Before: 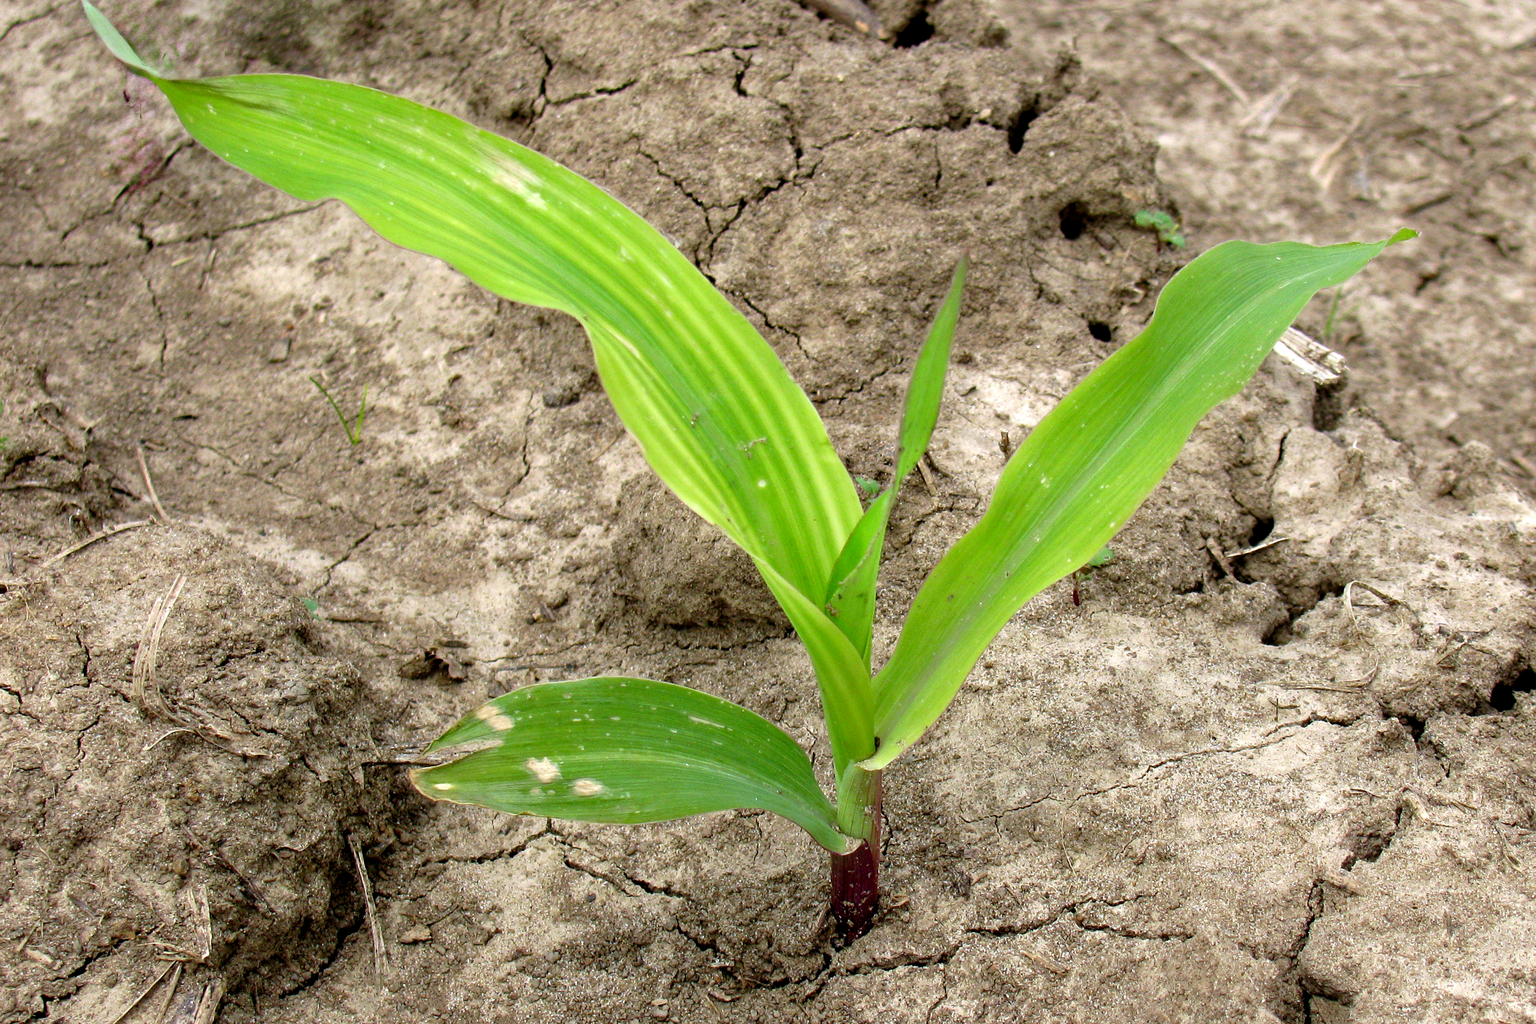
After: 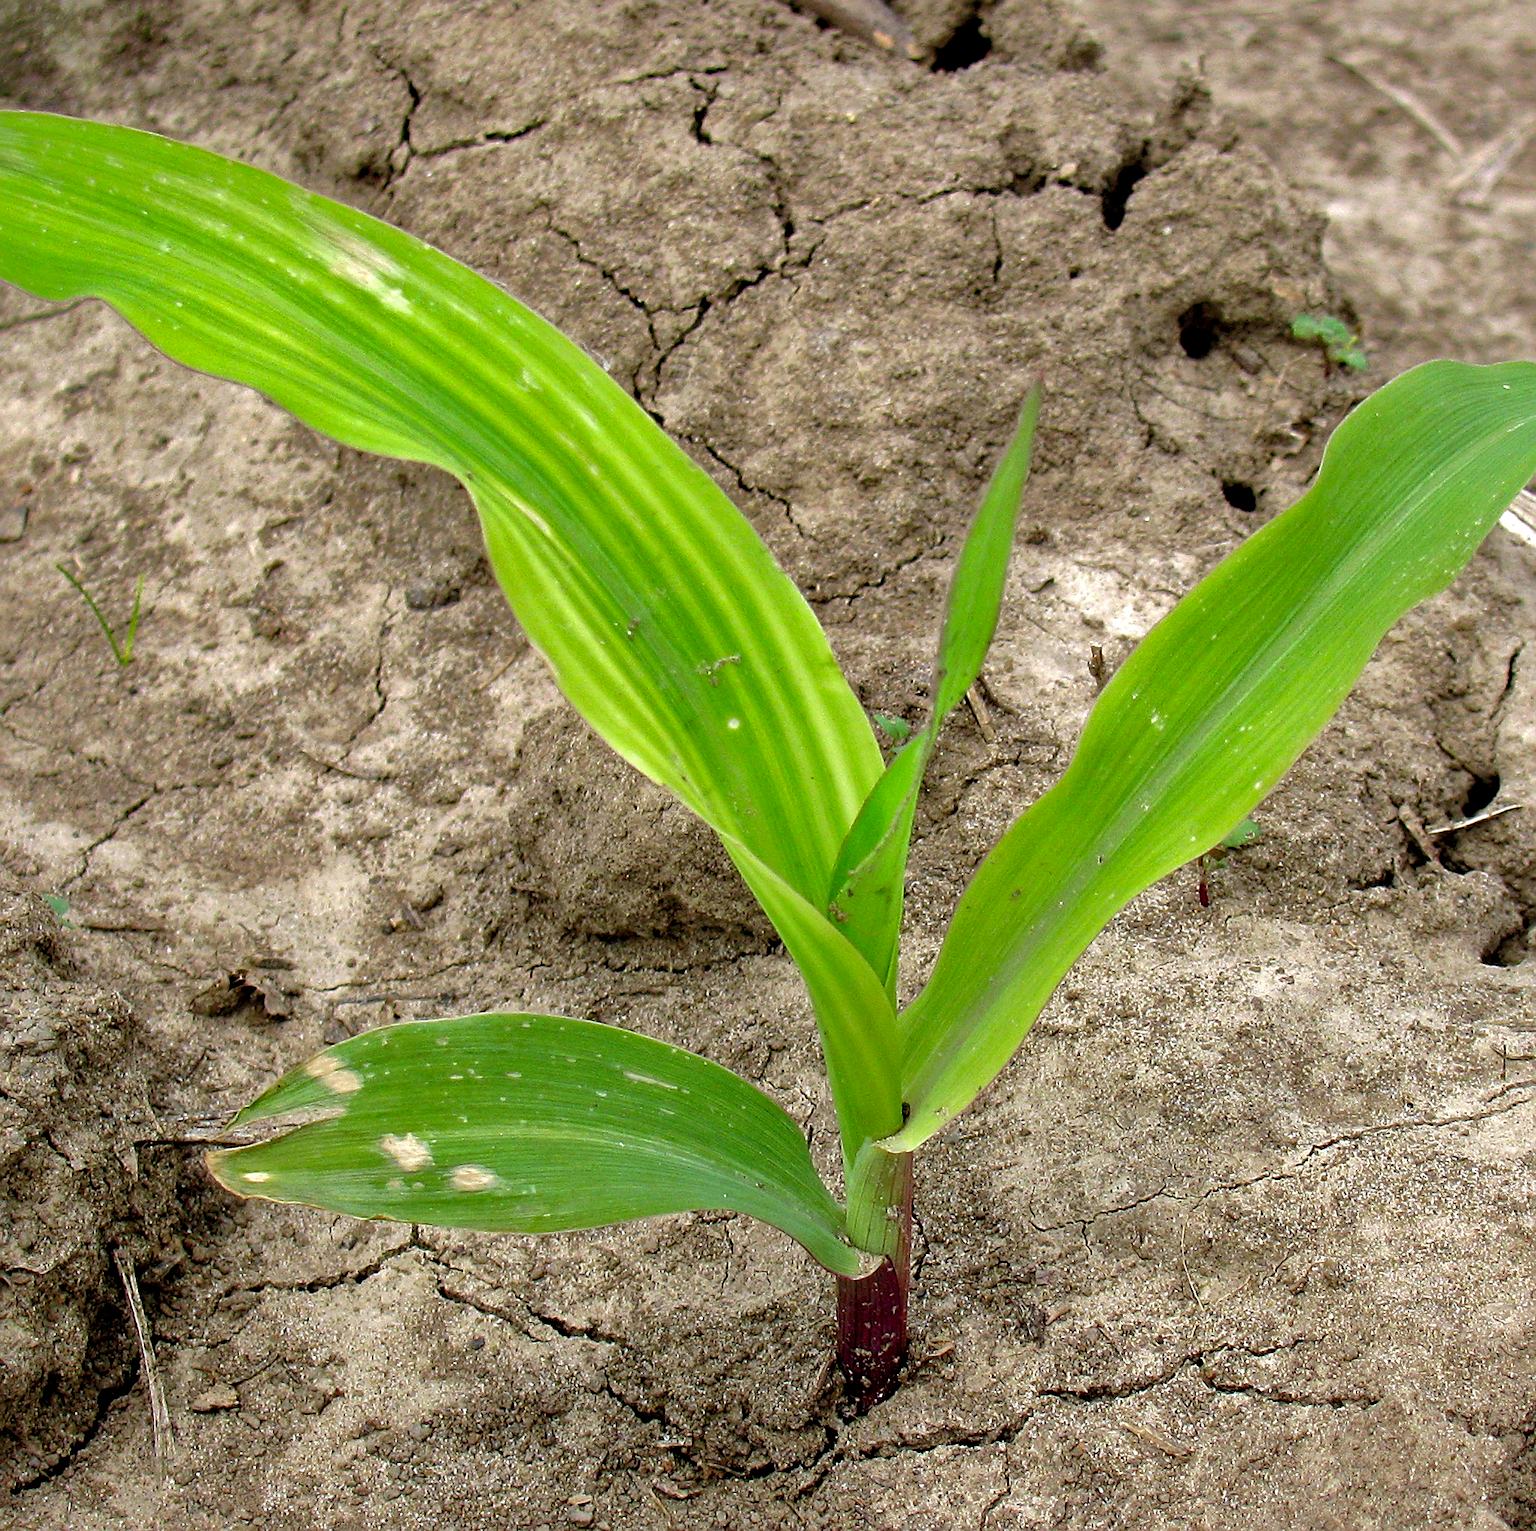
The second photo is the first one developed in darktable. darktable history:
shadows and highlights: shadows 40, highlights -60
sharpen: on, module defaults
crop and rotate: left 17.732%, right 15.423%
